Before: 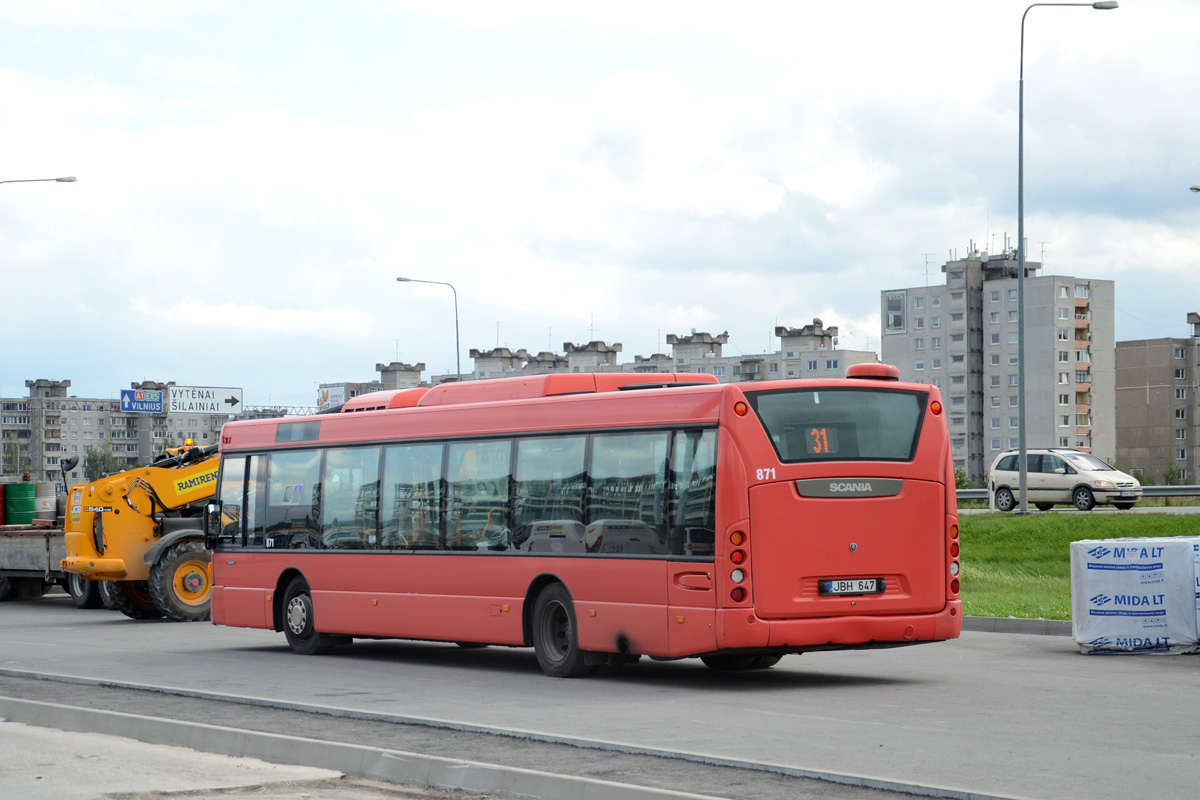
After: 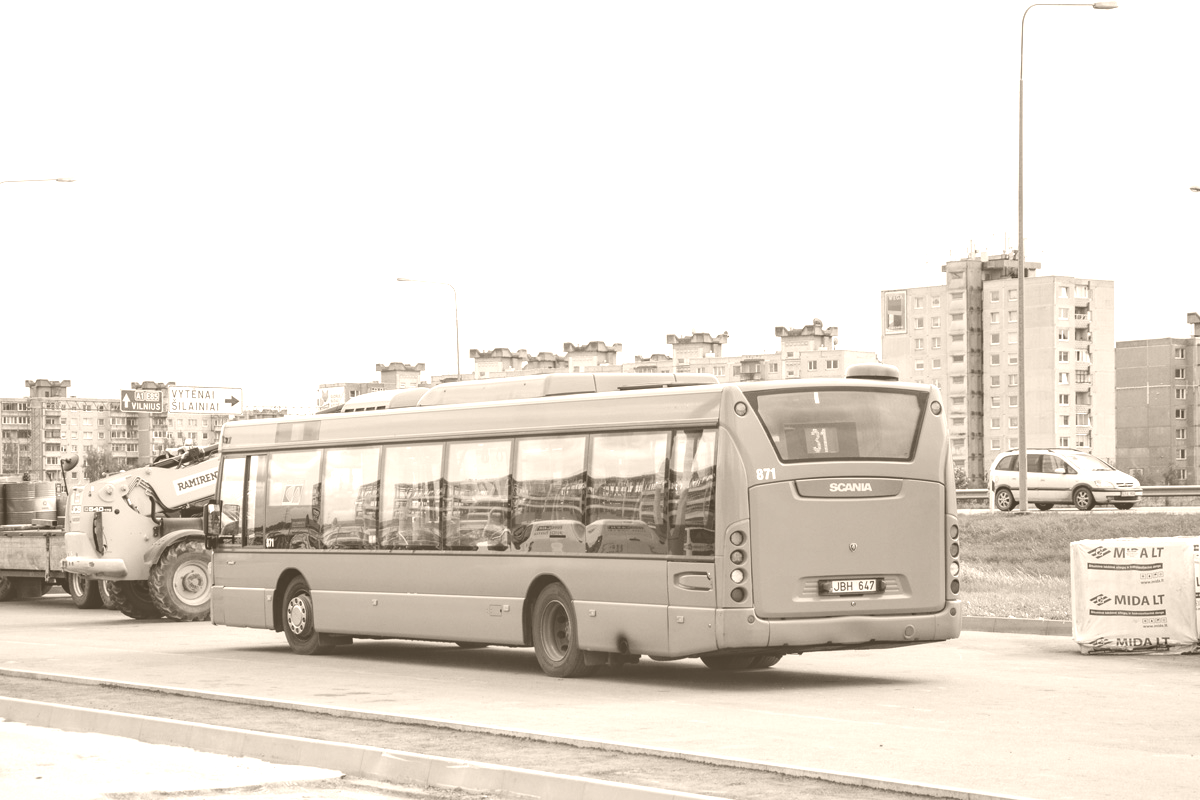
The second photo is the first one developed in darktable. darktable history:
color balance rgb: perceptual saturation grading › global saturation 20%, perceptual saturation grading › highlights -25%, perceptual saturation grading › shadows 25%
local contrast: on, module defaults
colorize: hue 34.49°, saturation 35.33%, source mix 100%, version 1
